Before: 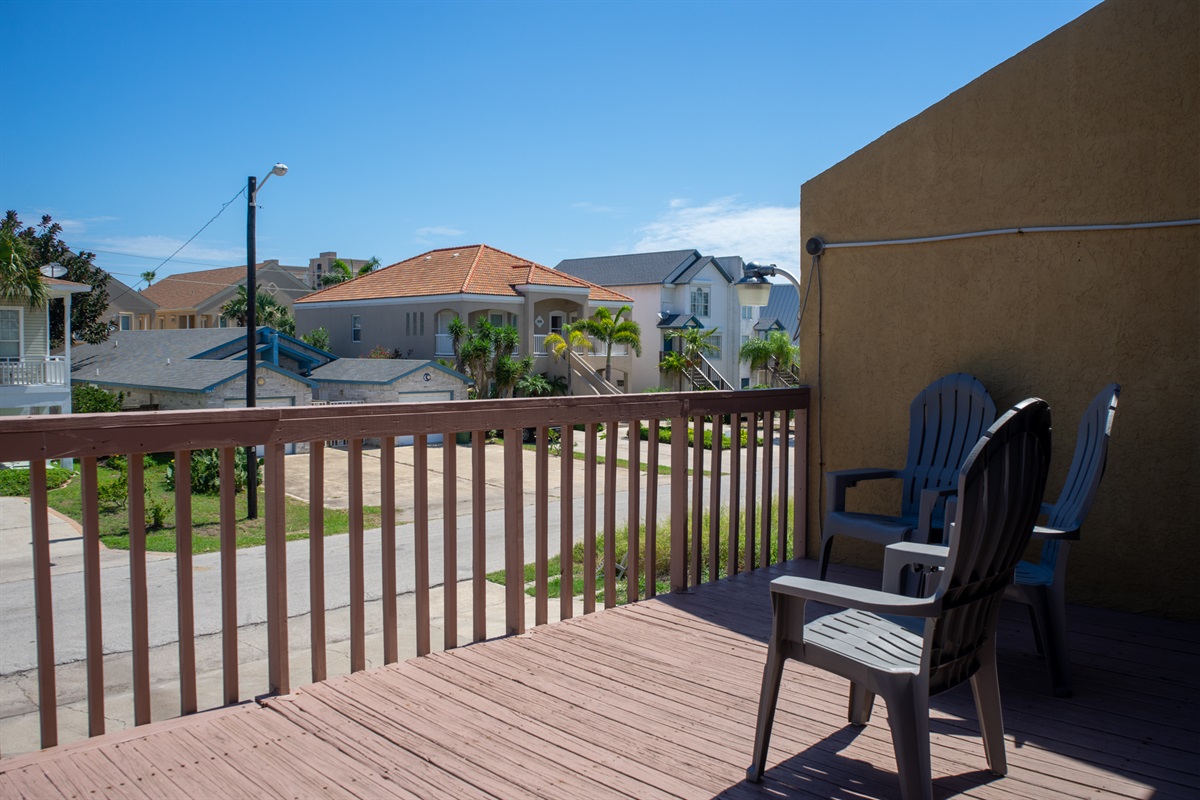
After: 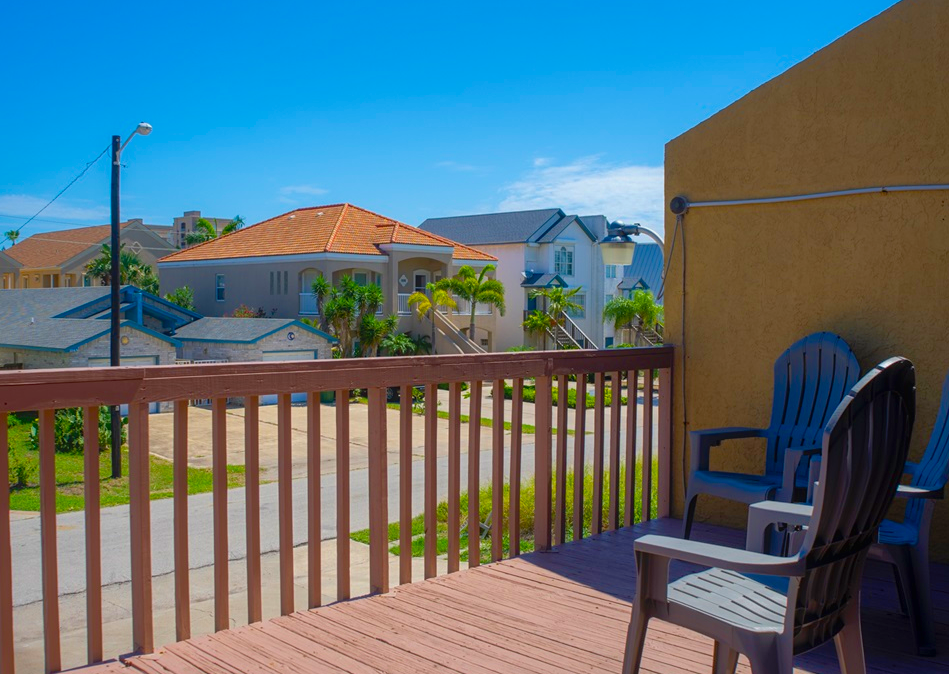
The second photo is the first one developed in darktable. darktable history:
crop: left 11.337%, top 5.232%, right 9.567%, bottom 10.44%
velvia: strength 51.38%, mid-tones bias 0.51
contrast equalizer: y [[0.5, 0.488, 0.462, 0.461, 0.491, 0.5], [0.5 ×6], [0.5 ×6], [0 ×6], [0 ×6]]
shadows and highlights: on, module defaults
